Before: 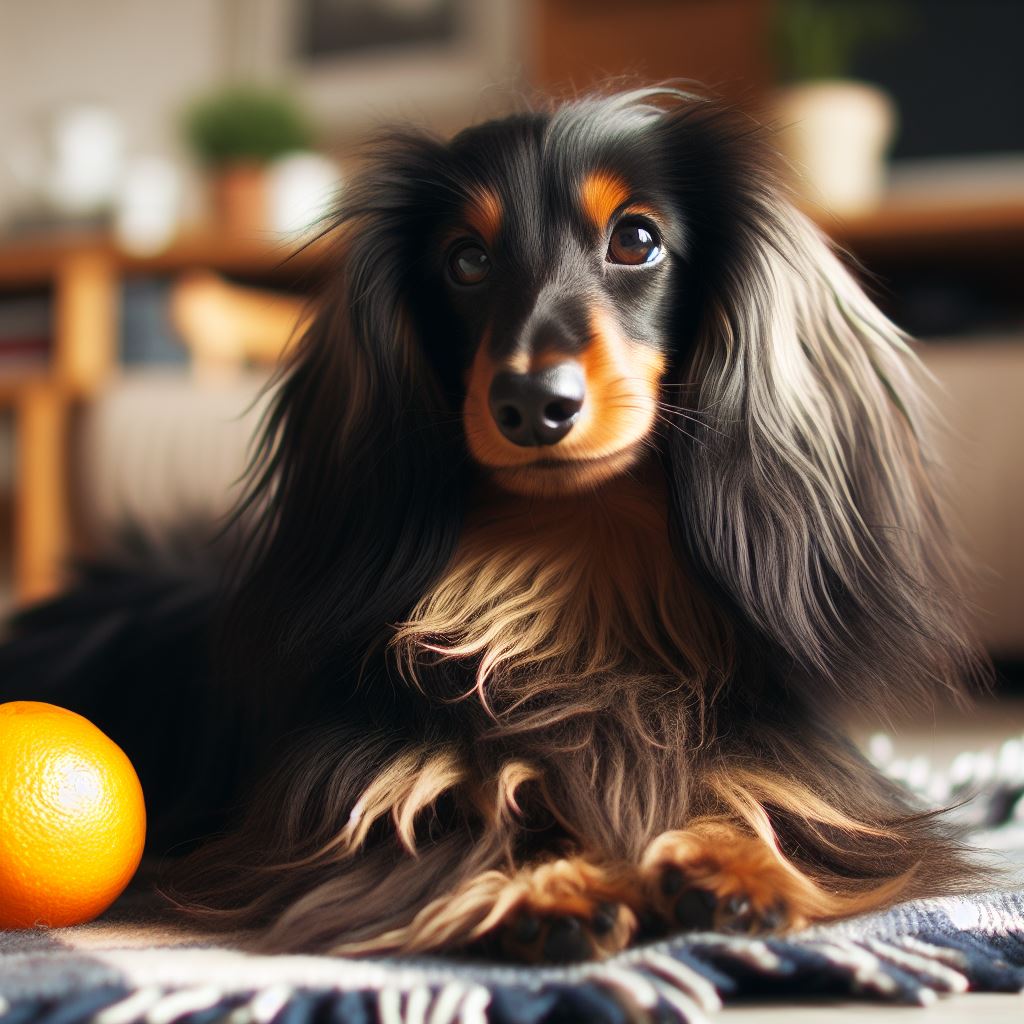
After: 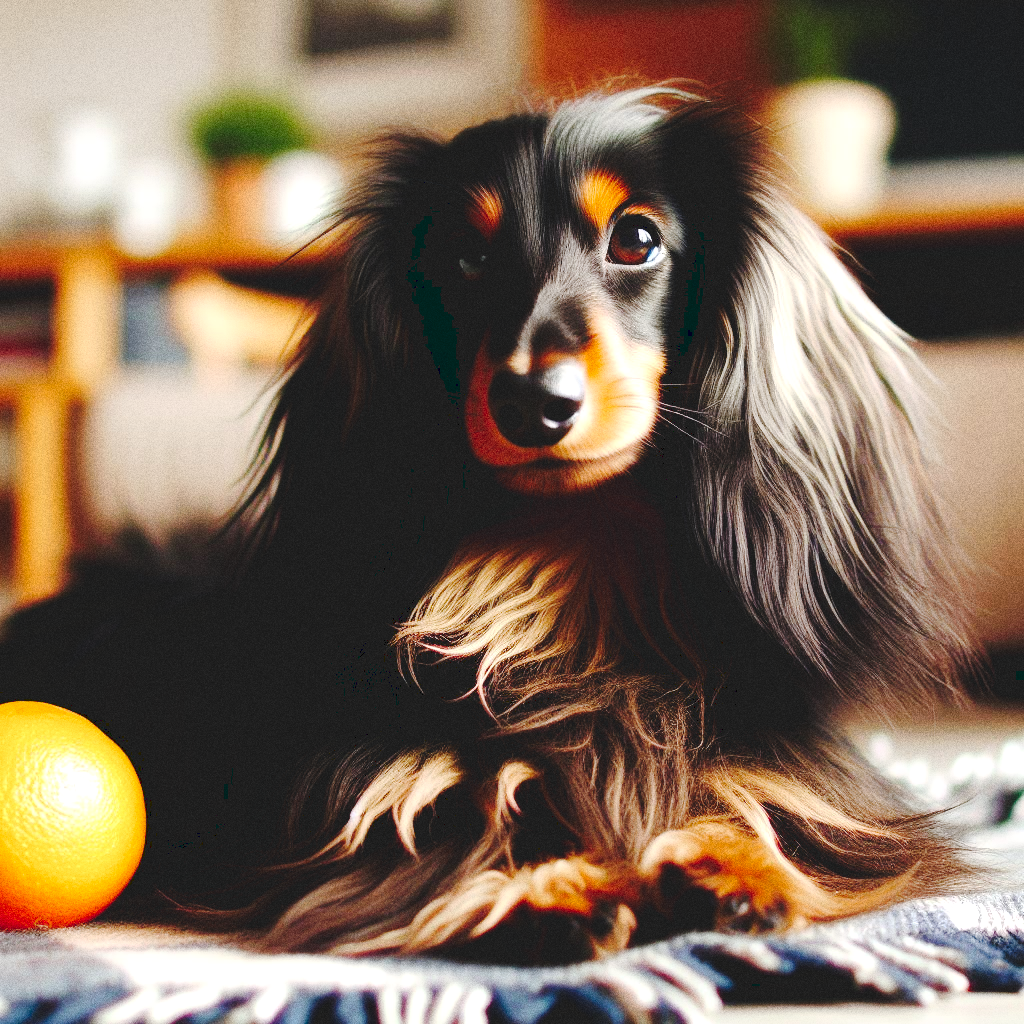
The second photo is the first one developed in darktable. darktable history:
grain: coarseness 0.09 ISO, strength 40%
exposure: black level correction 0.001, exposure 0.3 EV, compensate highlight preservation false
tone curve: curves: ch0 [(0, 0) (0.003, 0.117) (0.011, 0.115) (0.025, 0.116) (0.044, 0.116) (0.069, 0.112) (0.1, 0.113) (0.136, 0.127) (0.177, 0.148) (0.224, 0.191) (0.277, 0.249) (0.335, 0.363) (0.399, 0.479) (0.468, 0.589) (0.543, 0.664) (0.623, 0.733) (0.709, 0.799) (0.801, 0.852) (0.898, 0.914) (1, 1)], preserve colors none
